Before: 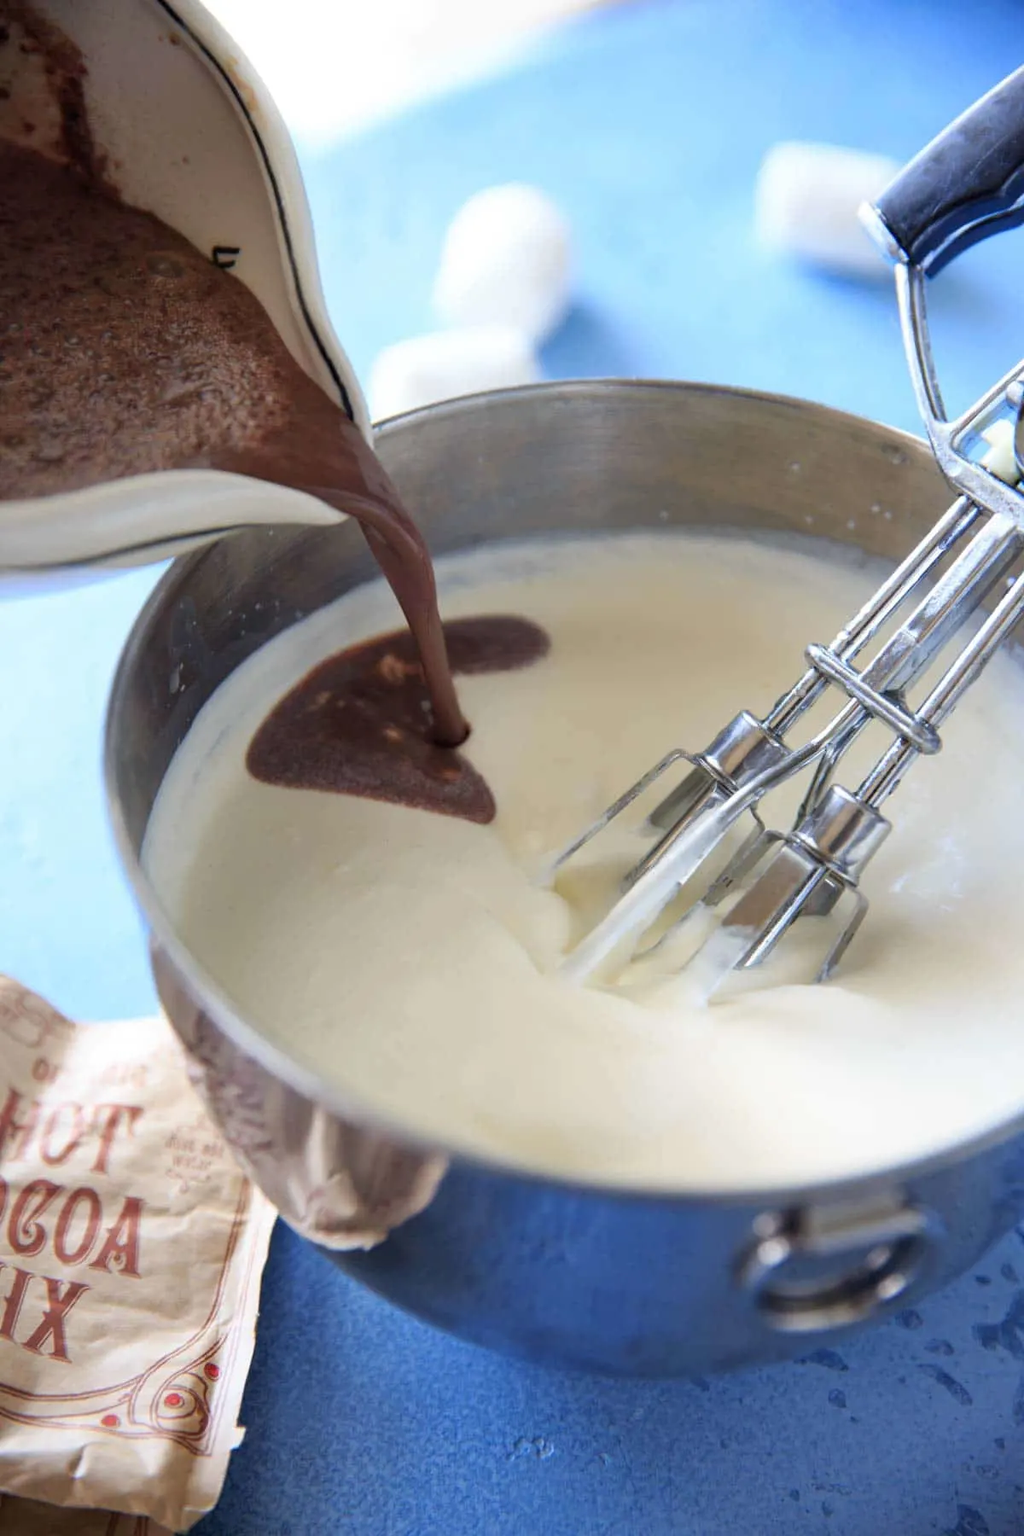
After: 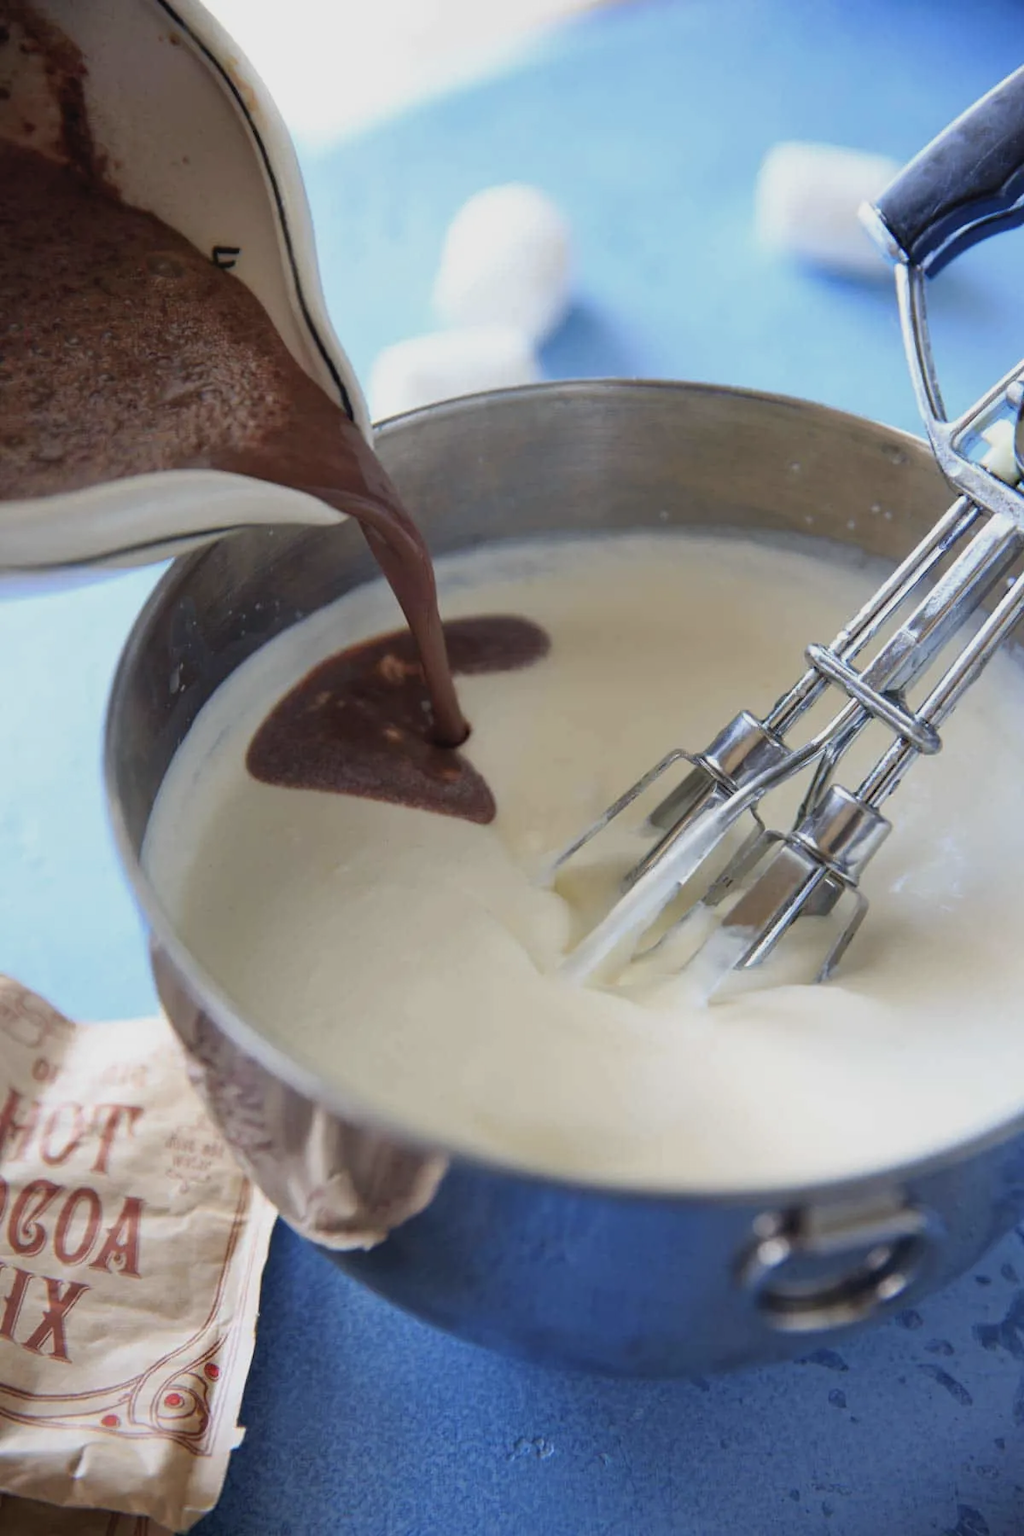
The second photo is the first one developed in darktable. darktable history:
exposure: exposure -0.153 EV, compensate highlight preservation false
contrast brightness saturation: contrast -0.08, brightness -0.04, saturation -0.11
